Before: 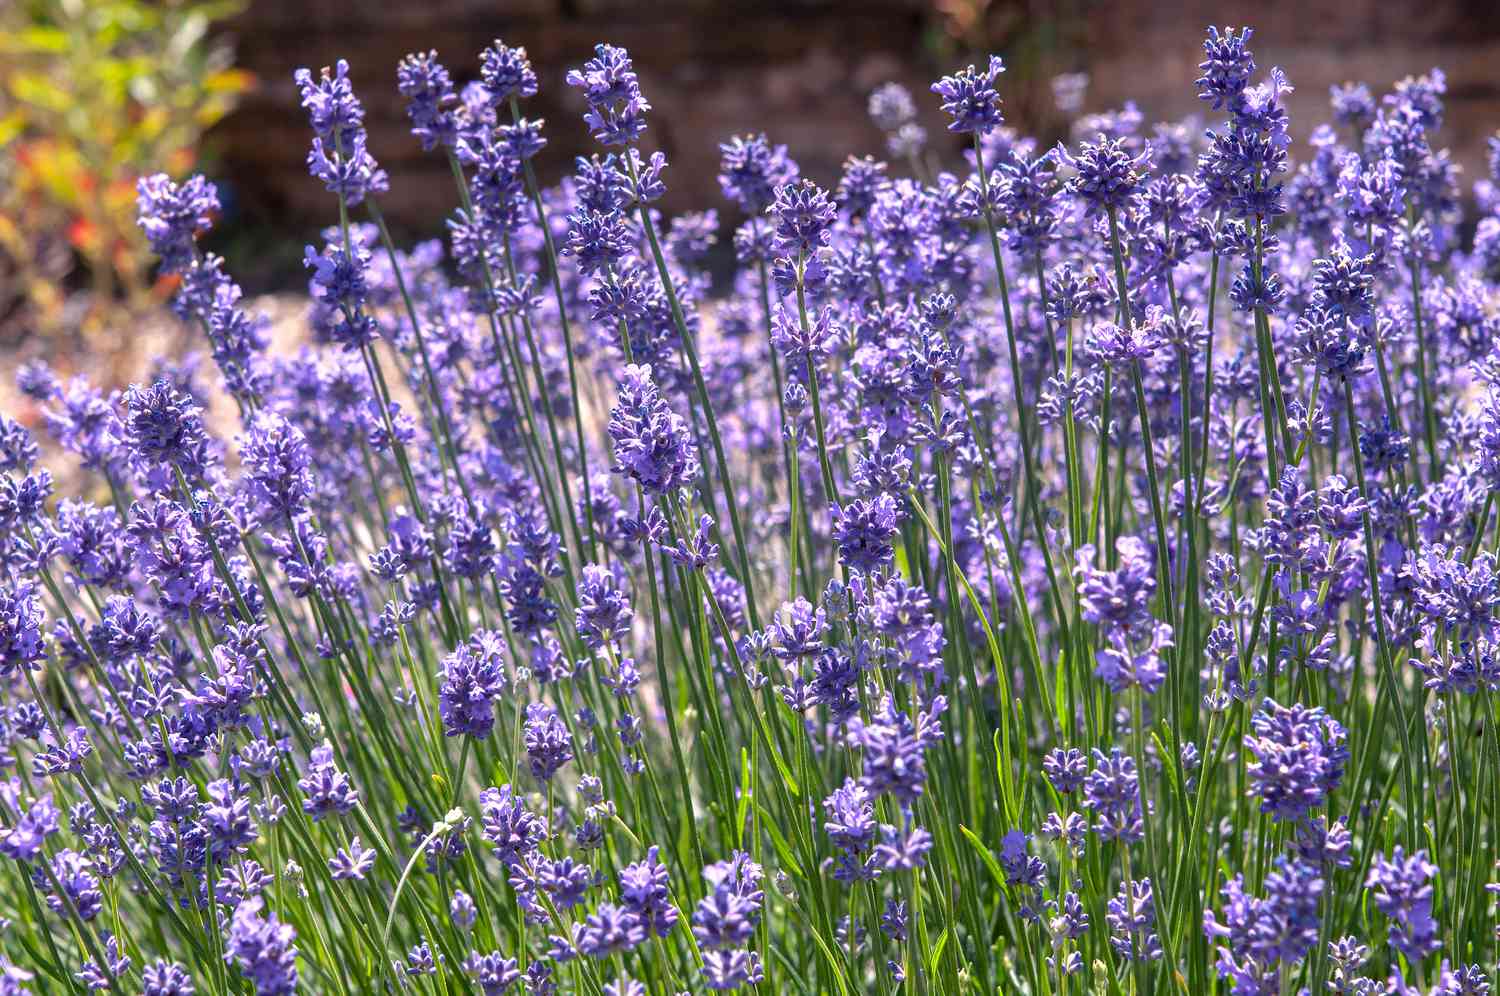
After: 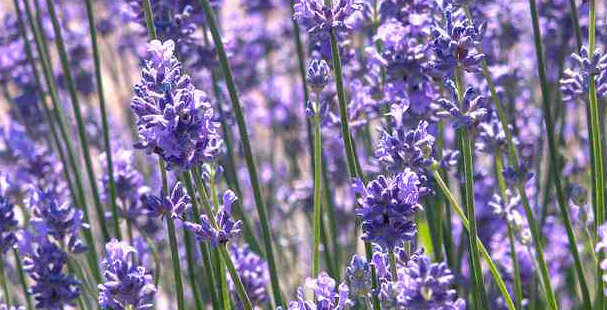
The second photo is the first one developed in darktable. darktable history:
crop: left 31.851%, top 32.577%, right 27.625%, bottom 36.26%
